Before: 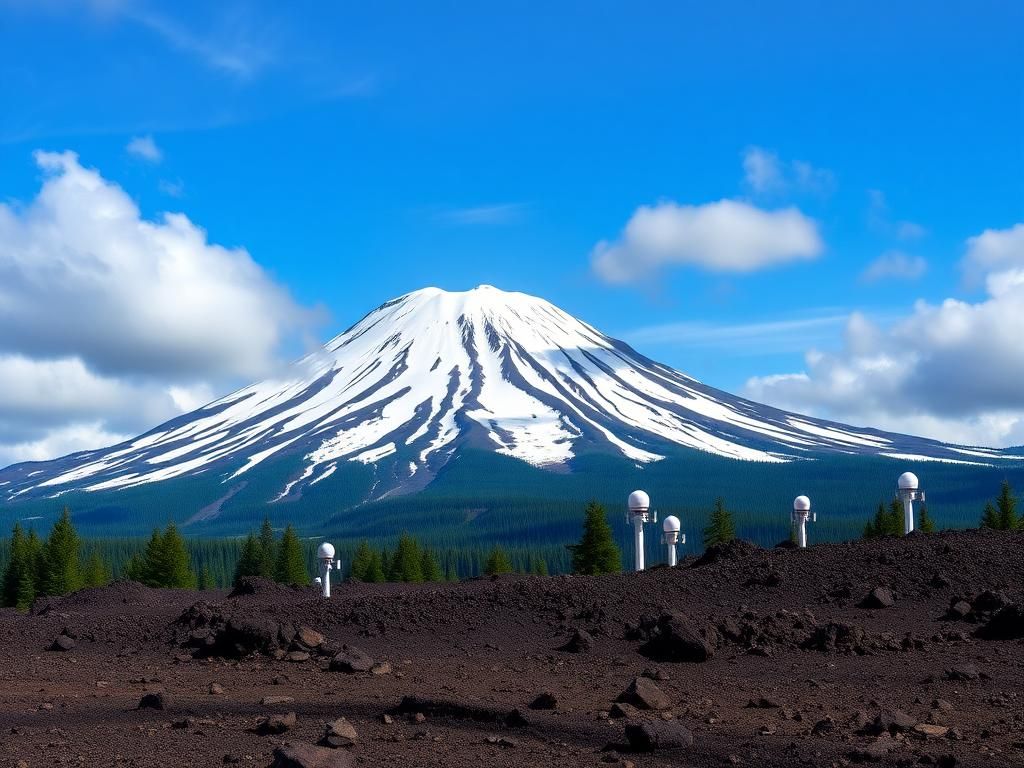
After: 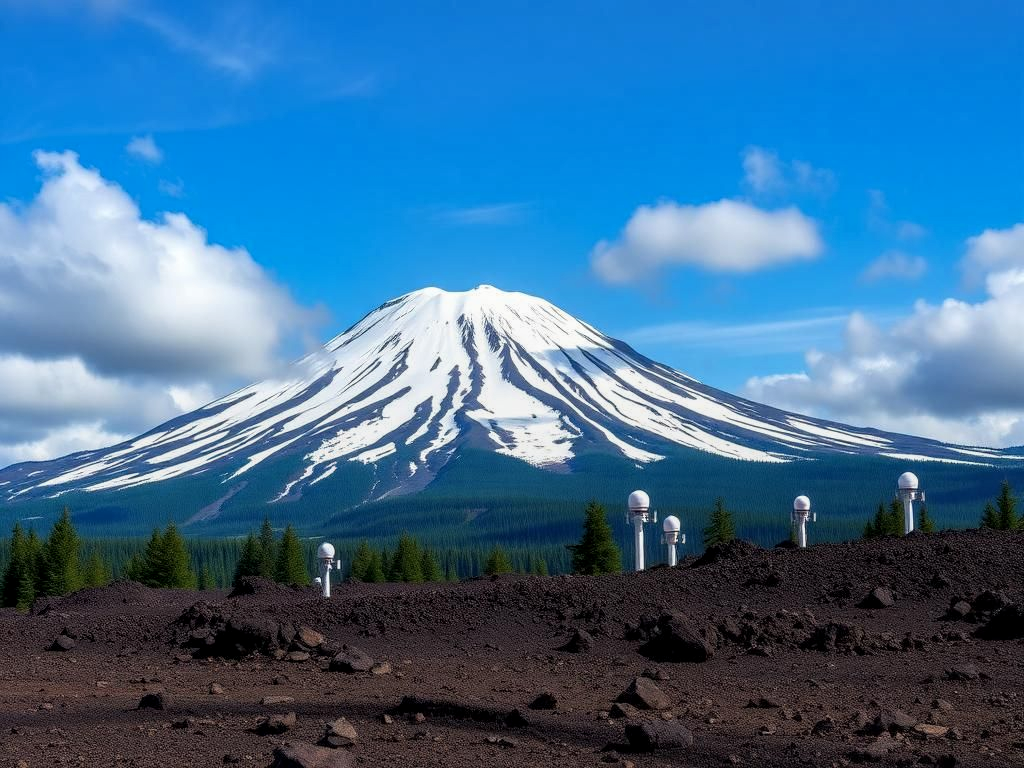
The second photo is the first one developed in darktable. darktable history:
local contrast: on, module defaults
exposure: exposure -0.153 EV, compensate highlight preservation false
